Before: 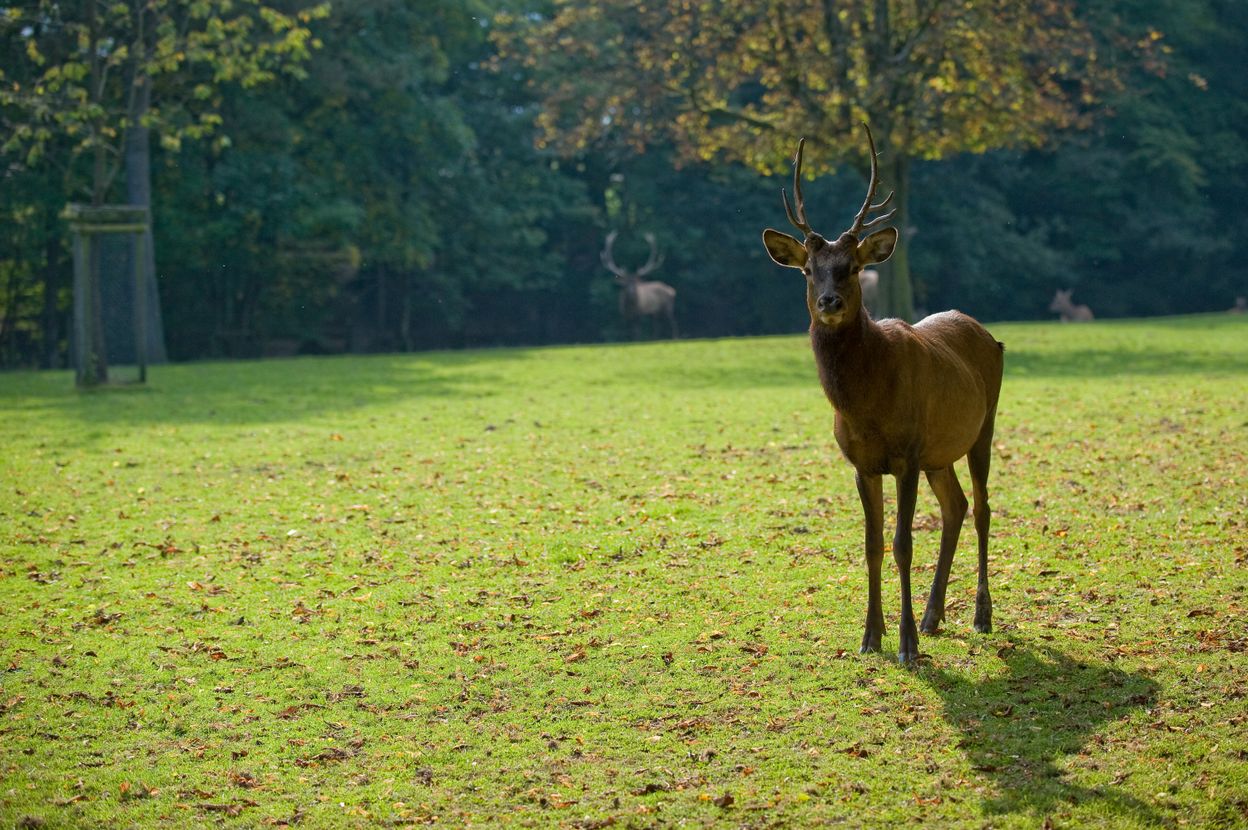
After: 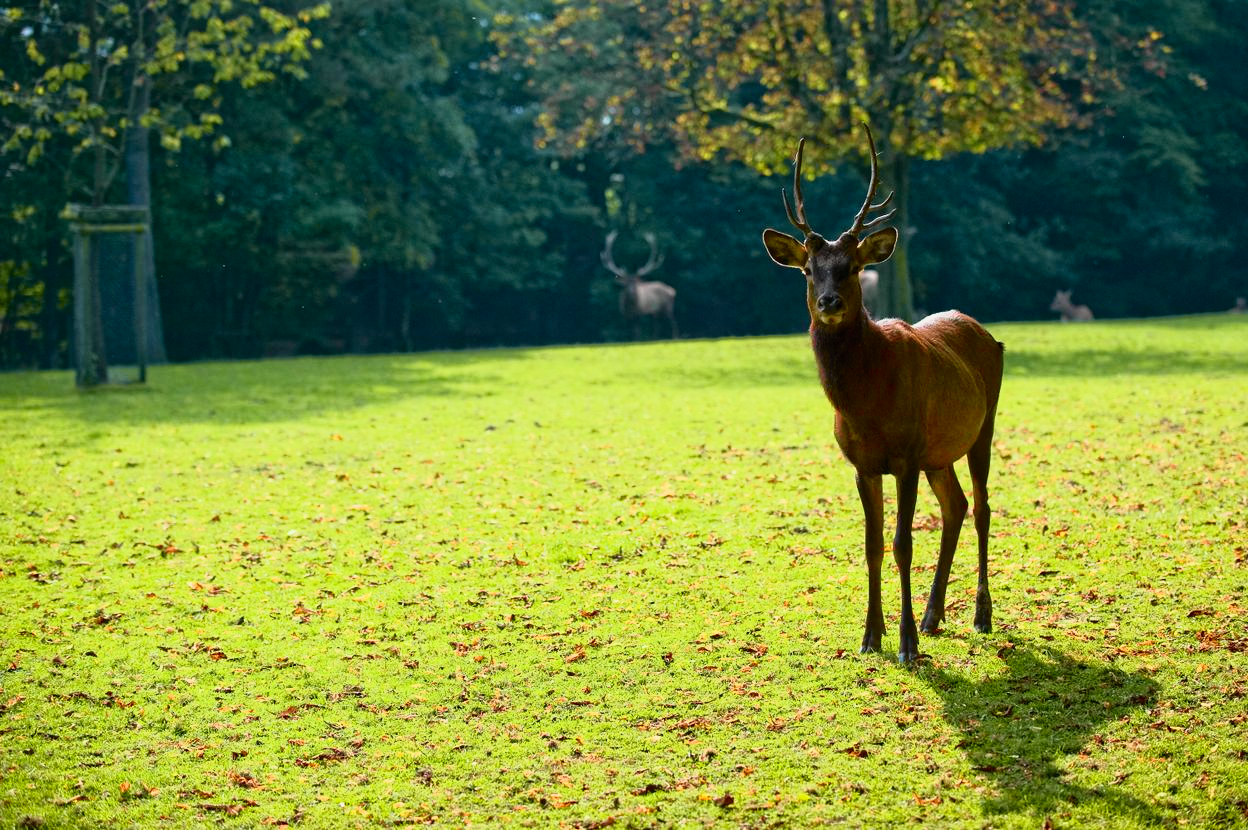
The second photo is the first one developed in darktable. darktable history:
tone curve: curves: ch0 [(0, 0) (0.046, 0.031) (0.163, 0.114) (0.391, 0.432) (0.488, 0.561) (0.695, 0.839) (0.785, 0.904) (1, 0.965)]; ch1 [(0, 0) (0.248, 0.252) (0.427, 0.412) (0.482, 0.462) (0.499, 0.497) (0.518, 0.52) (0.535, 0.577) (0.585, 0.623) (0.679, 0.743) (0.788, 0.809) (1, 1)]; ch2 [(0, 0) (0.313, 0.262) (0.427, 0.417) (0.473, 0.47) (0.503, 0.503) (0.523, 0.515) (0.557, 0.596) (0.598, 0.646) (0.708, 0.771) (1, 1)], color space Lab, independent channels, preserve colors none
